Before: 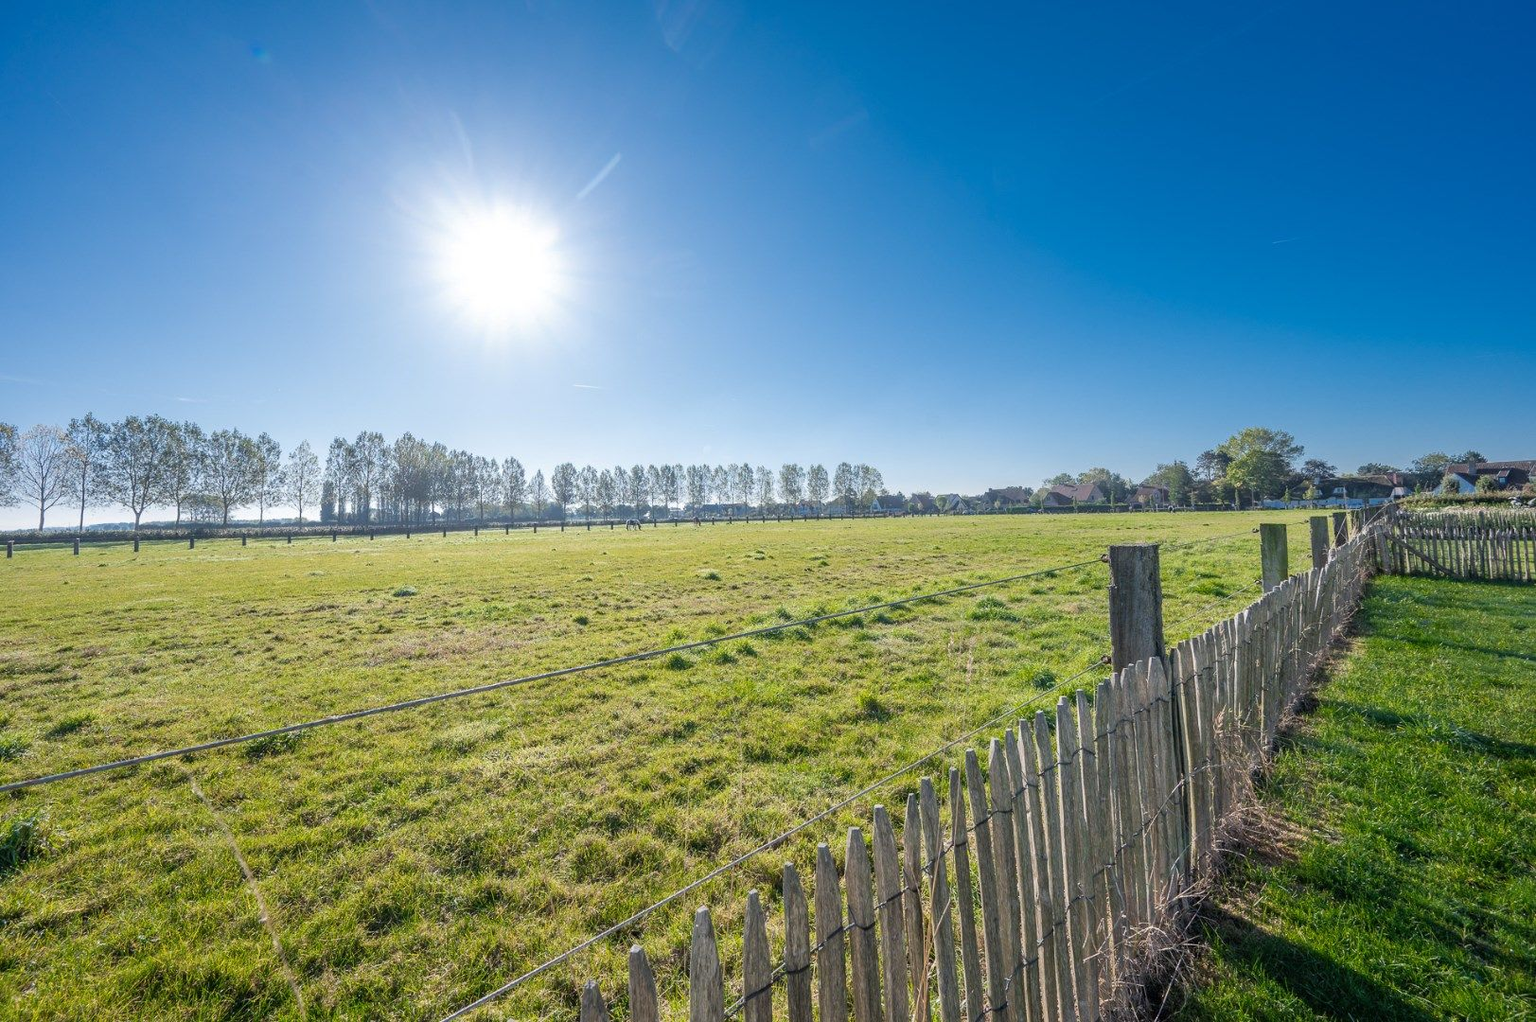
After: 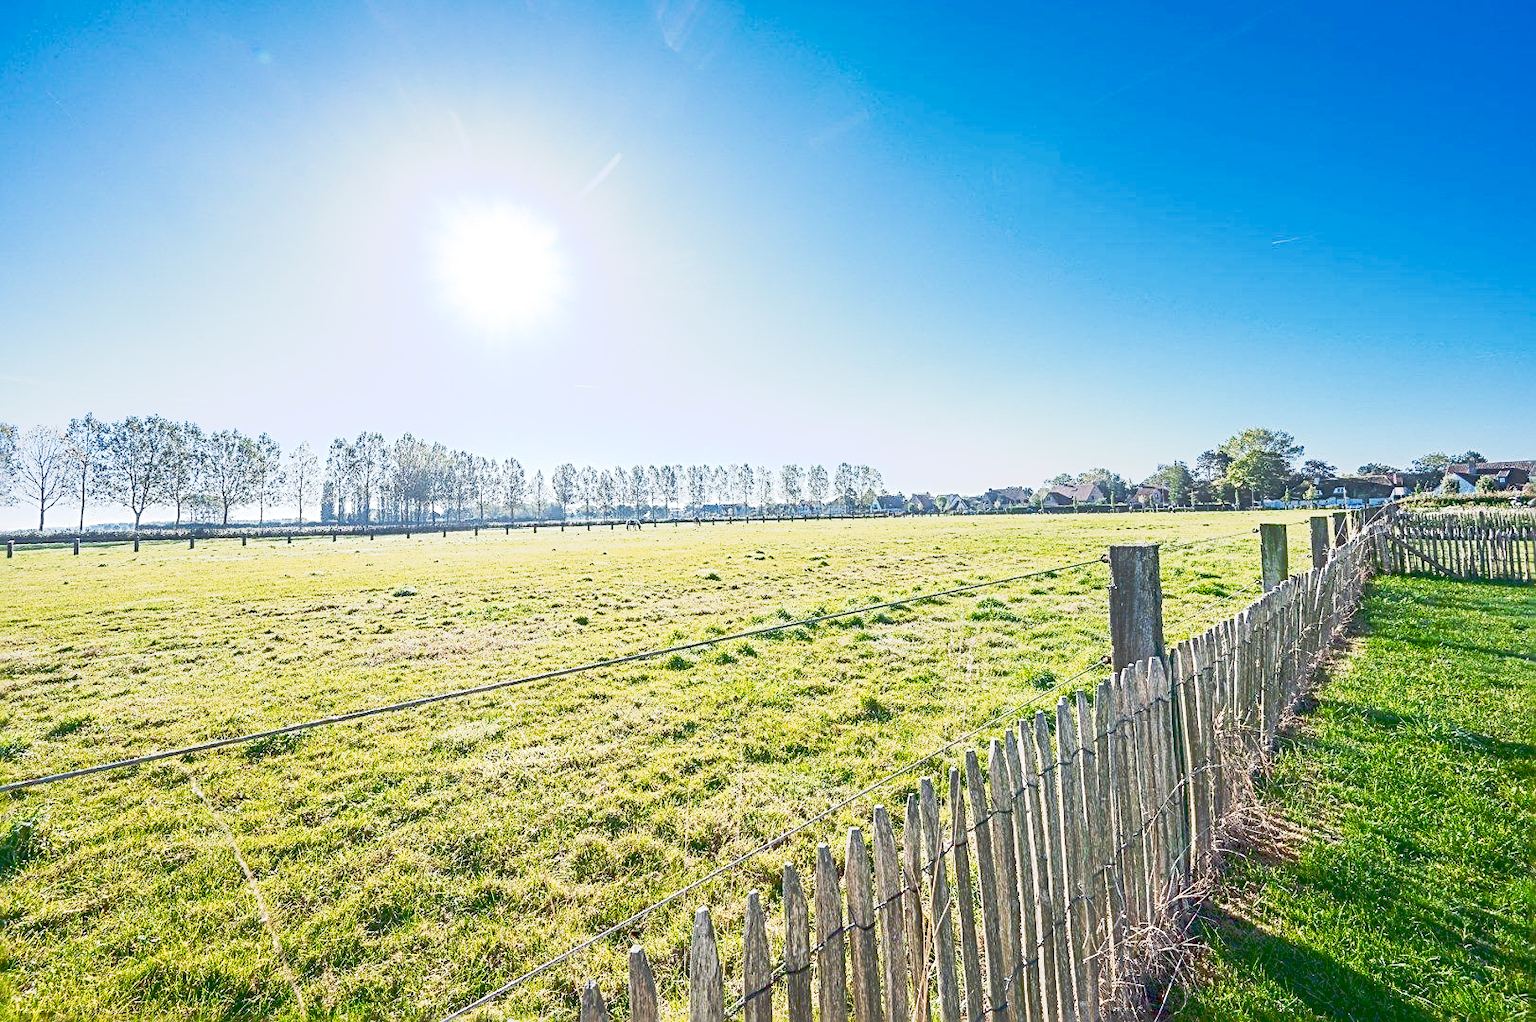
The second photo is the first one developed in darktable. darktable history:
contrast brightness saturation: contrast 0.19, brightness -0.11, saturation 0.21
sharpen: radius 2.817, amount 0.715
tone curve: curves: ch0 [(0, 0) (0.003, 0.202) (0.011, 0.205) (0.025, 0.222) (0.044, 0.258) (0.069, 0.298) (0.1, 0.321) (0.136, 0.333) (0.177, 0.38) (0.224, 0.439) (0.277, 0.51) (0.335, 0.594) (0.399, 0.675) (0.468, 0.743) (0.543, 0.805) (0.623, 0.861) (0.709, 0.905) (0.801, 0.931) (0.898, 0.941) (1, 1)], preserve colors none
